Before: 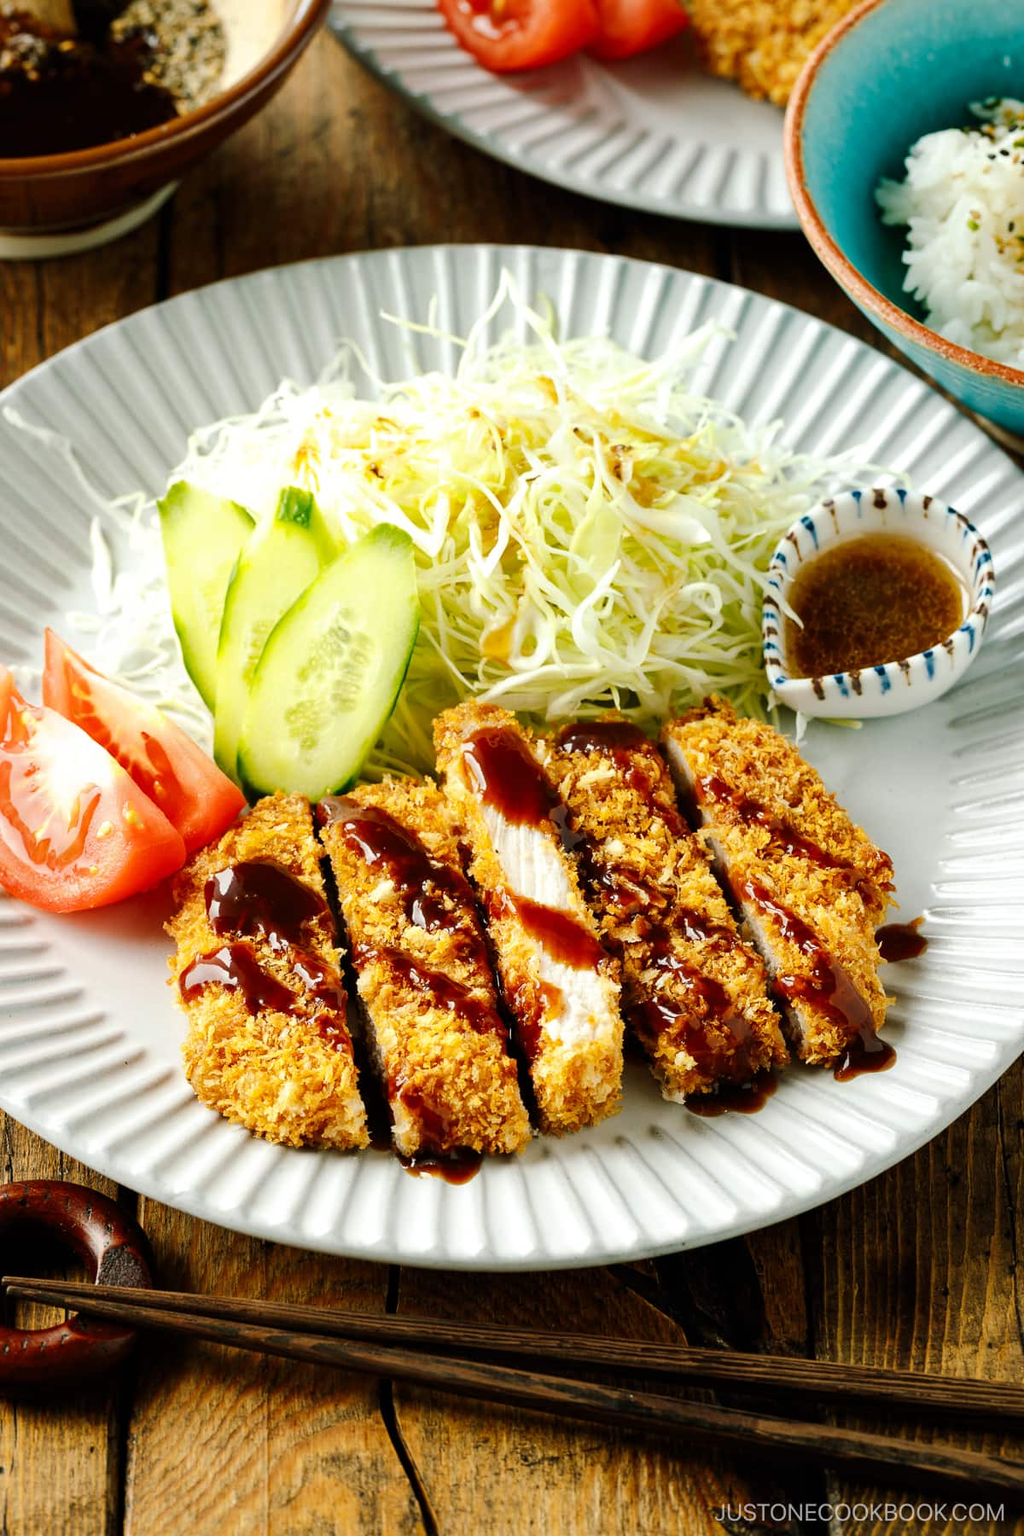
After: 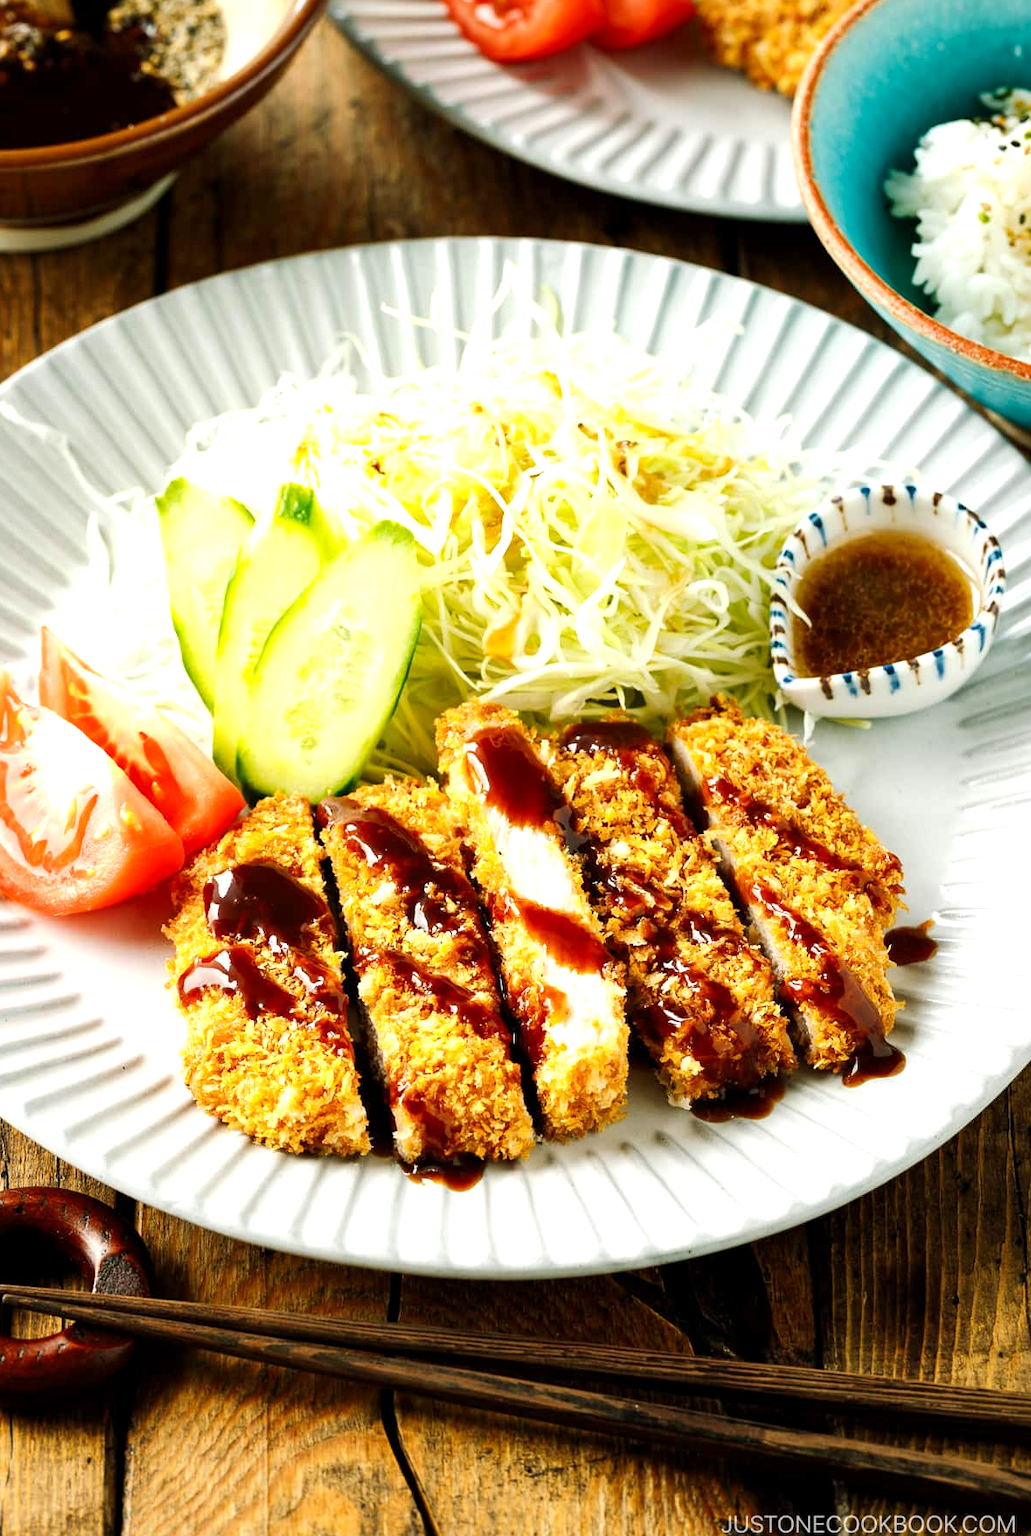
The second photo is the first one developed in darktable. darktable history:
crop: left 0.481%, top 0.762%, right 0.203%, bottom 0.733%
exposure: black level correction 0.001, exposure 0.499 EV, compensate highlight preservation false
